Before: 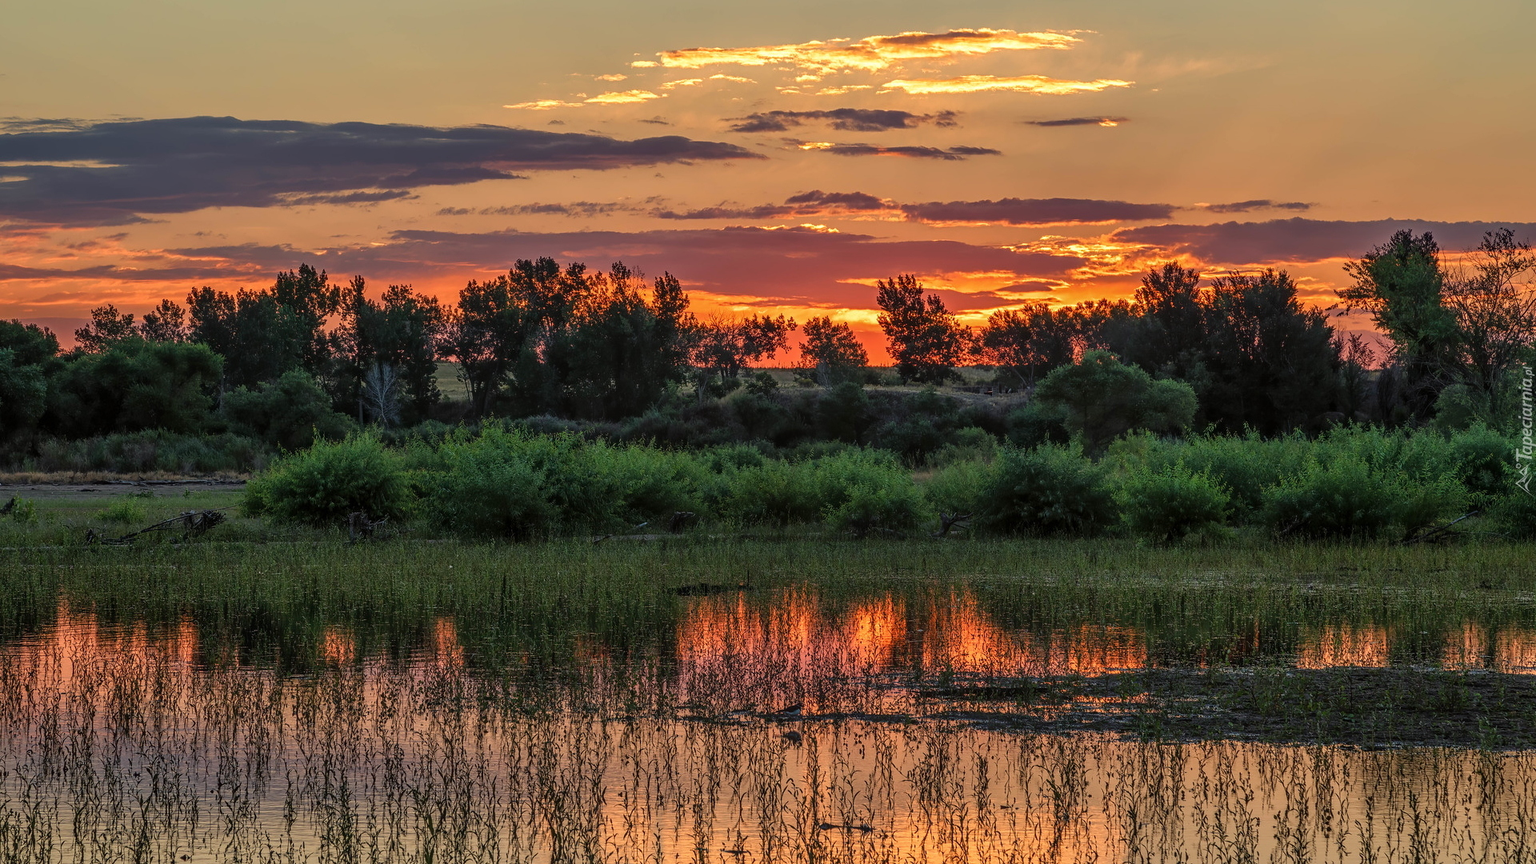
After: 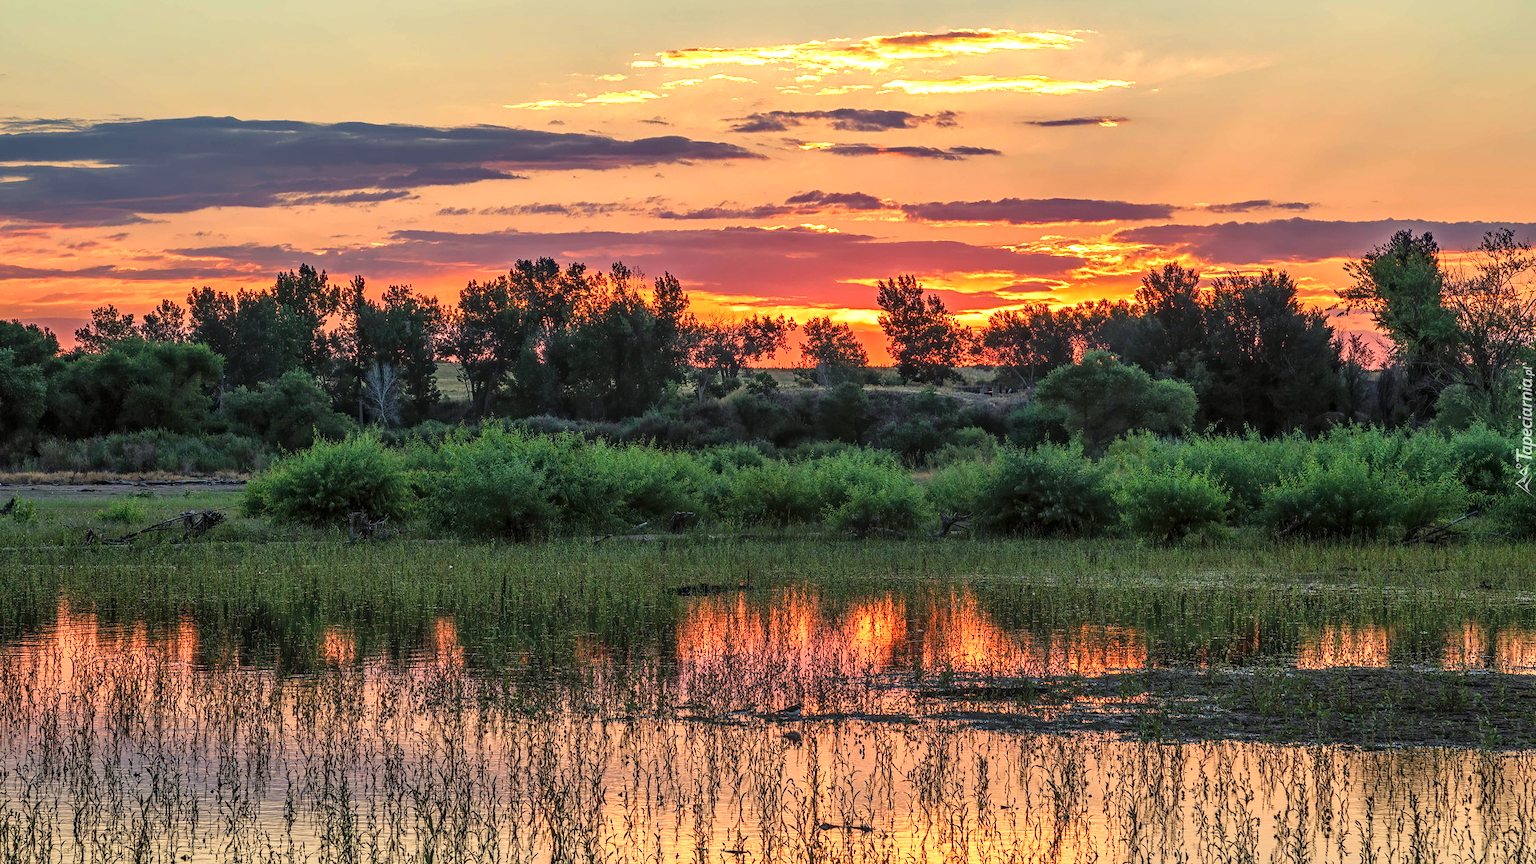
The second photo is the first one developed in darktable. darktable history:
exposure: black level correction 0, exposure 0.898 EV, compensate highlight preservation false
haze removal: compatibility mode true, adaptive false
